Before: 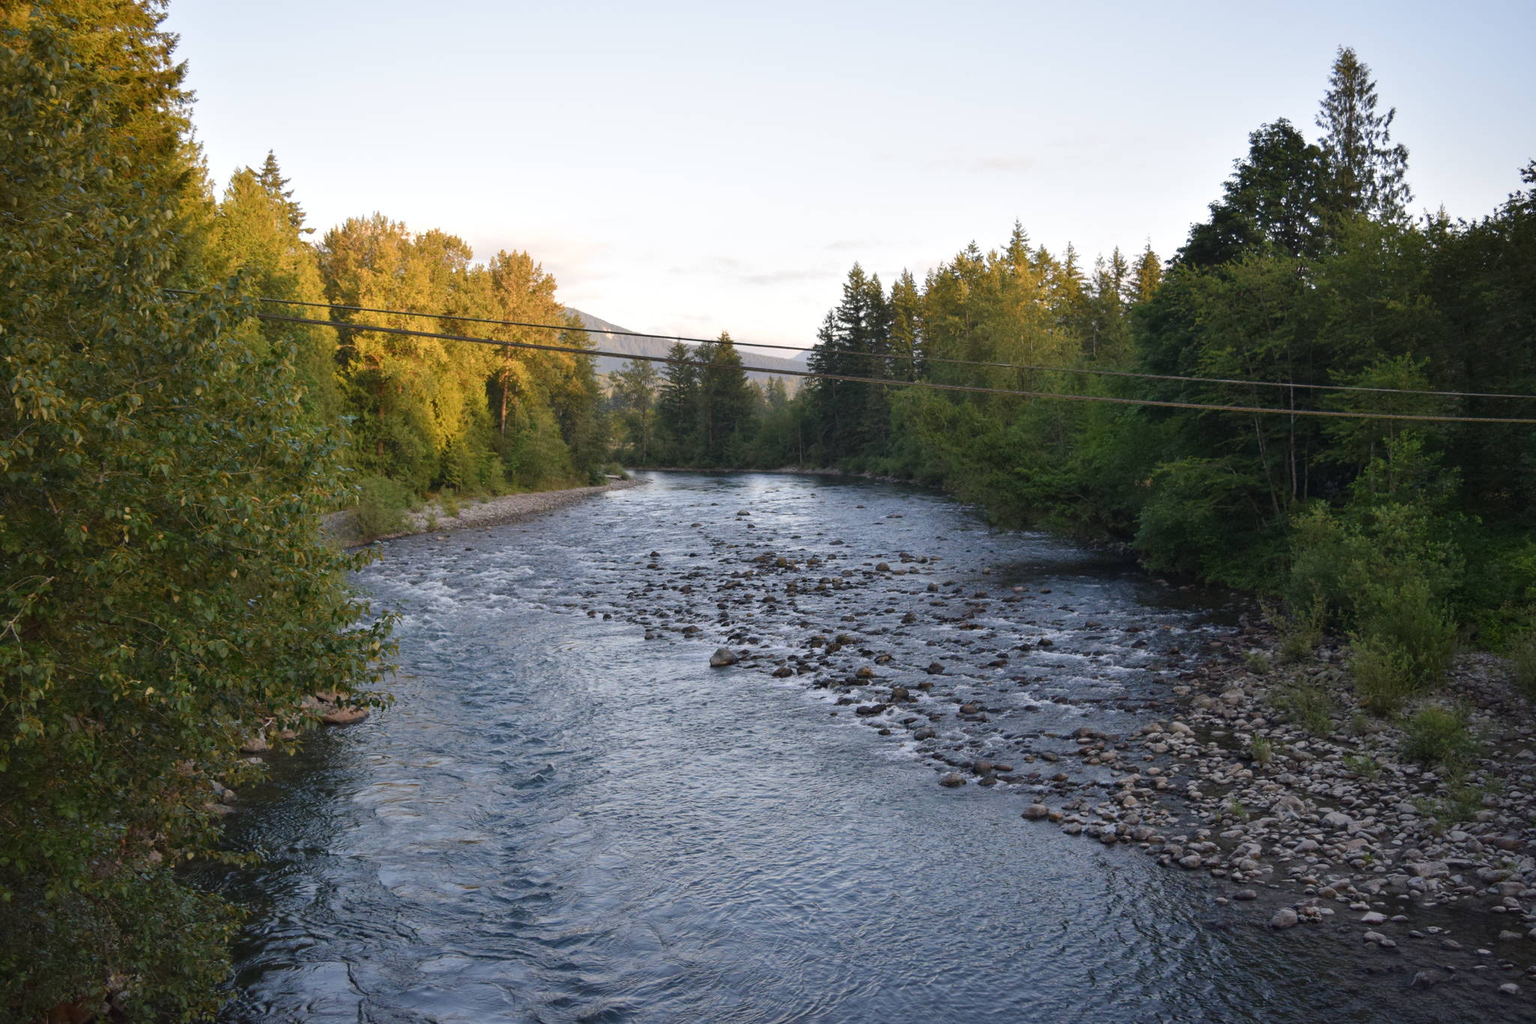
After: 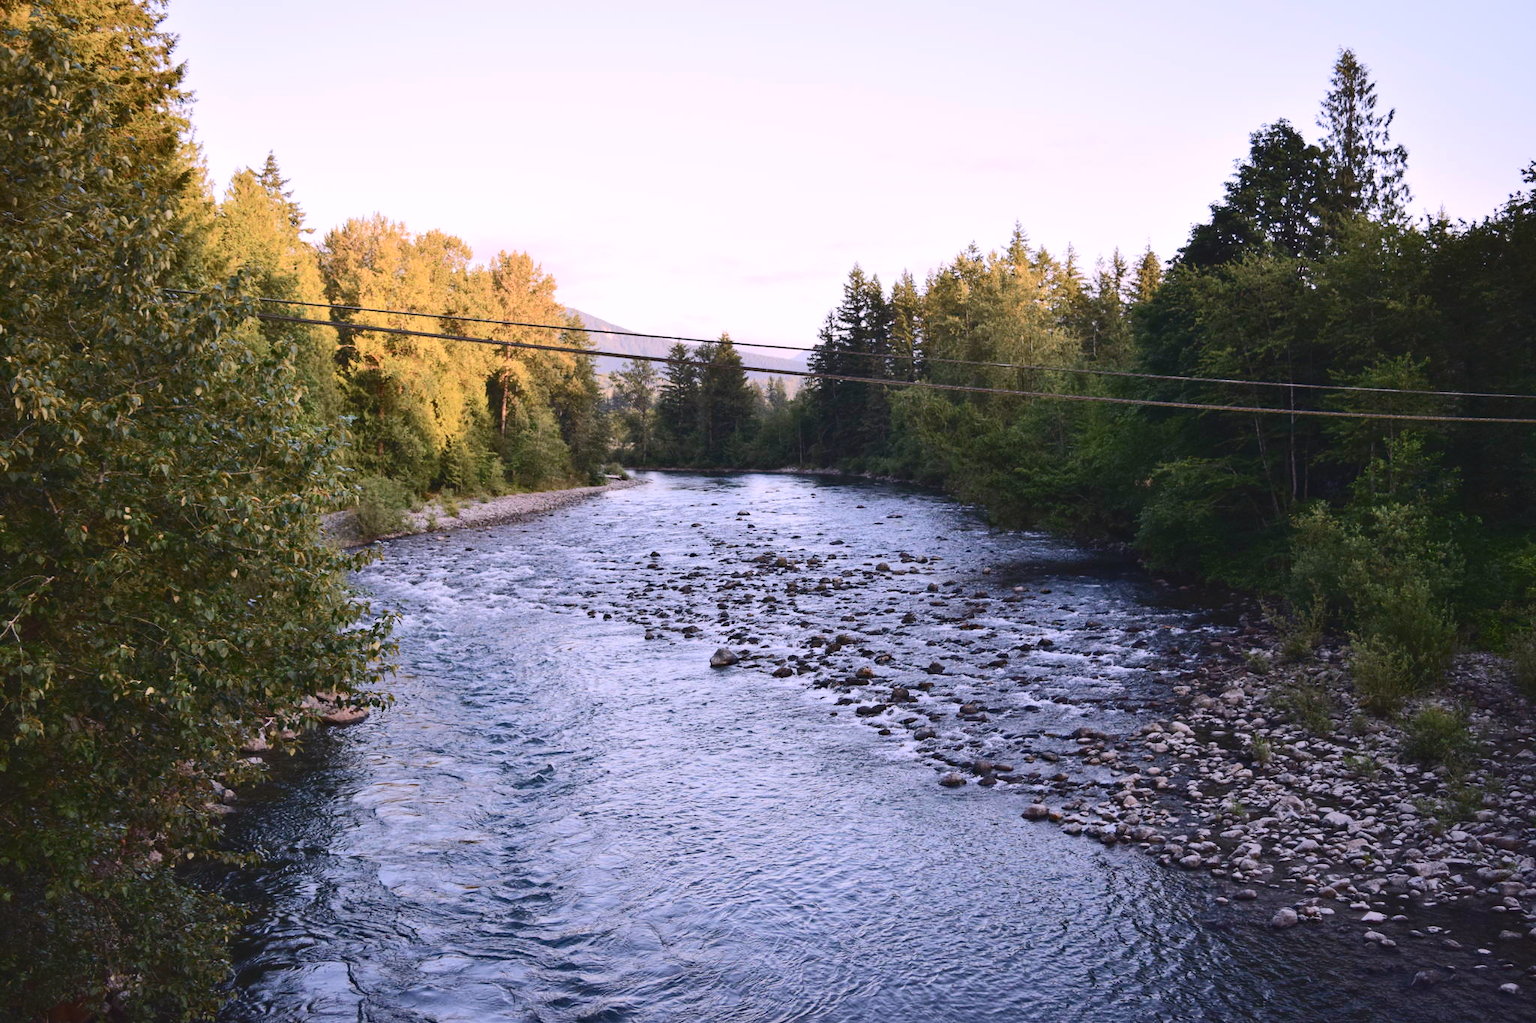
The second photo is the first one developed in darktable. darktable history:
haze removal: adaptive false
color calibration: output R [1.107, -0.012, -0.003, 0], output B [0, 0, 1.308, 0], illuminant same as pipeline (D50), adaptation none (bypass), x 0.333, y 0.334, temperature 5022.4 K
tone curve: curves: ch0 [(0, 0) (0.003, 0.061) (0.011, 0.065) (0.025, 0.066) (0.044, 0.077) (0.069, 0.092) (0.1, 0.106) (0.136, 0.125) (0.177, 0.16) (0.224, 0.206) (0.277, 0.272) (0.335, 0.356) (0.399, 0.472) (0.468, 0.59) (0.543, 0.686) (0.623, 0.766) (0.709, 0.832) (0.801, 0.886) (0.898, 0.929) (1, 1)], color space Lab, independent channels, preserve colors none
